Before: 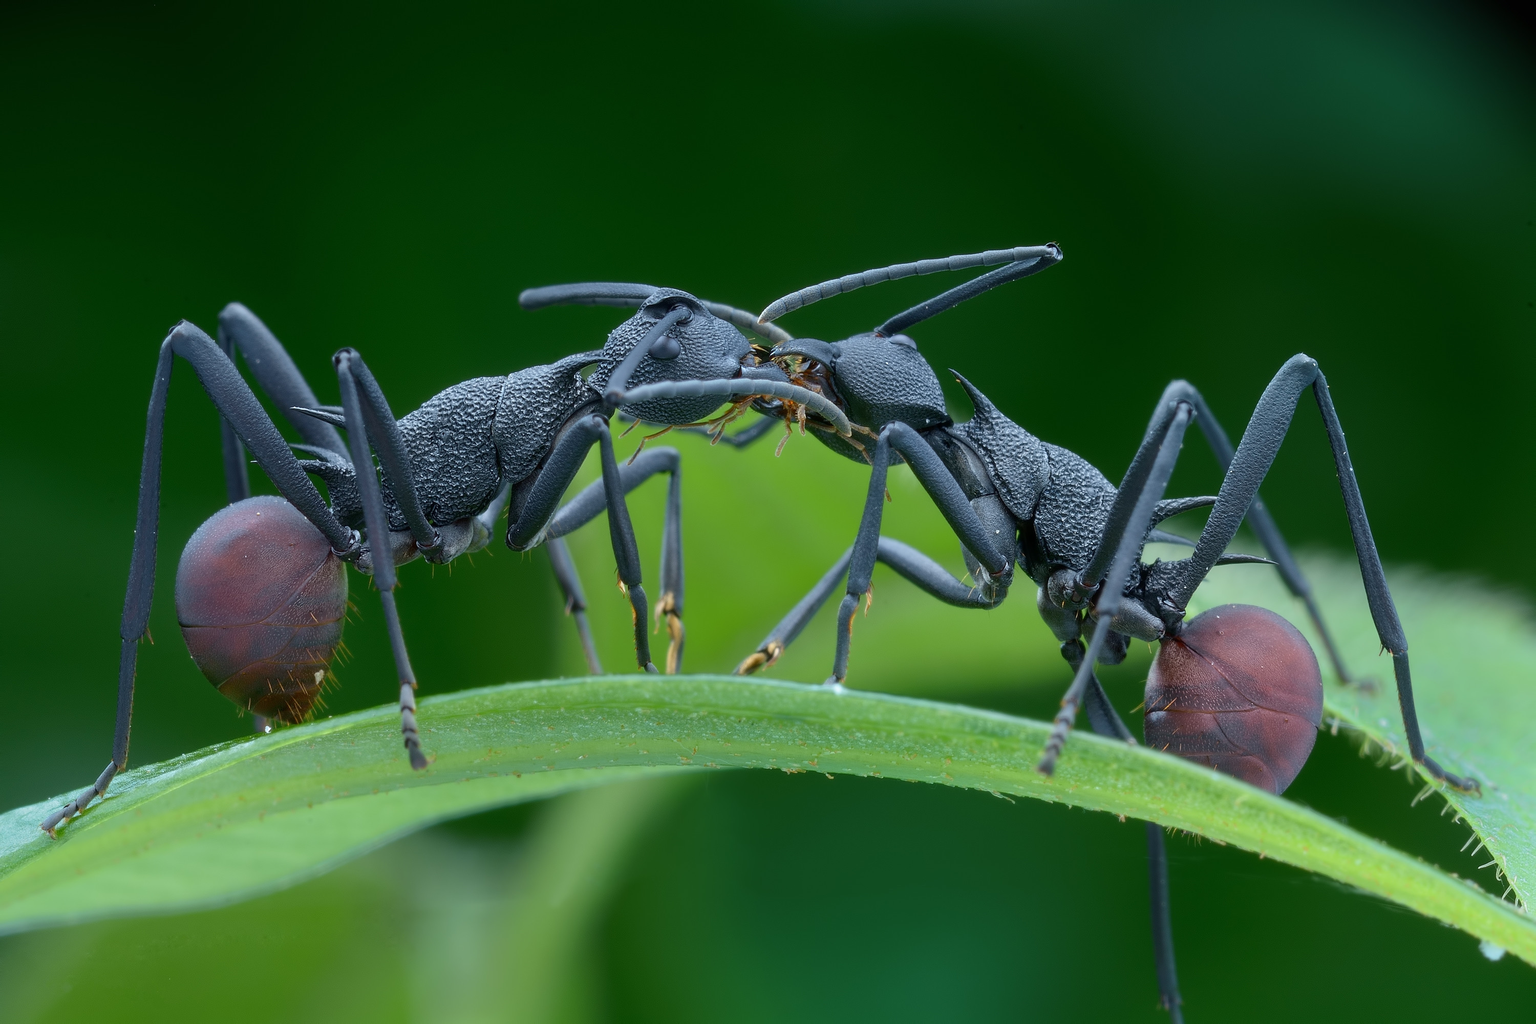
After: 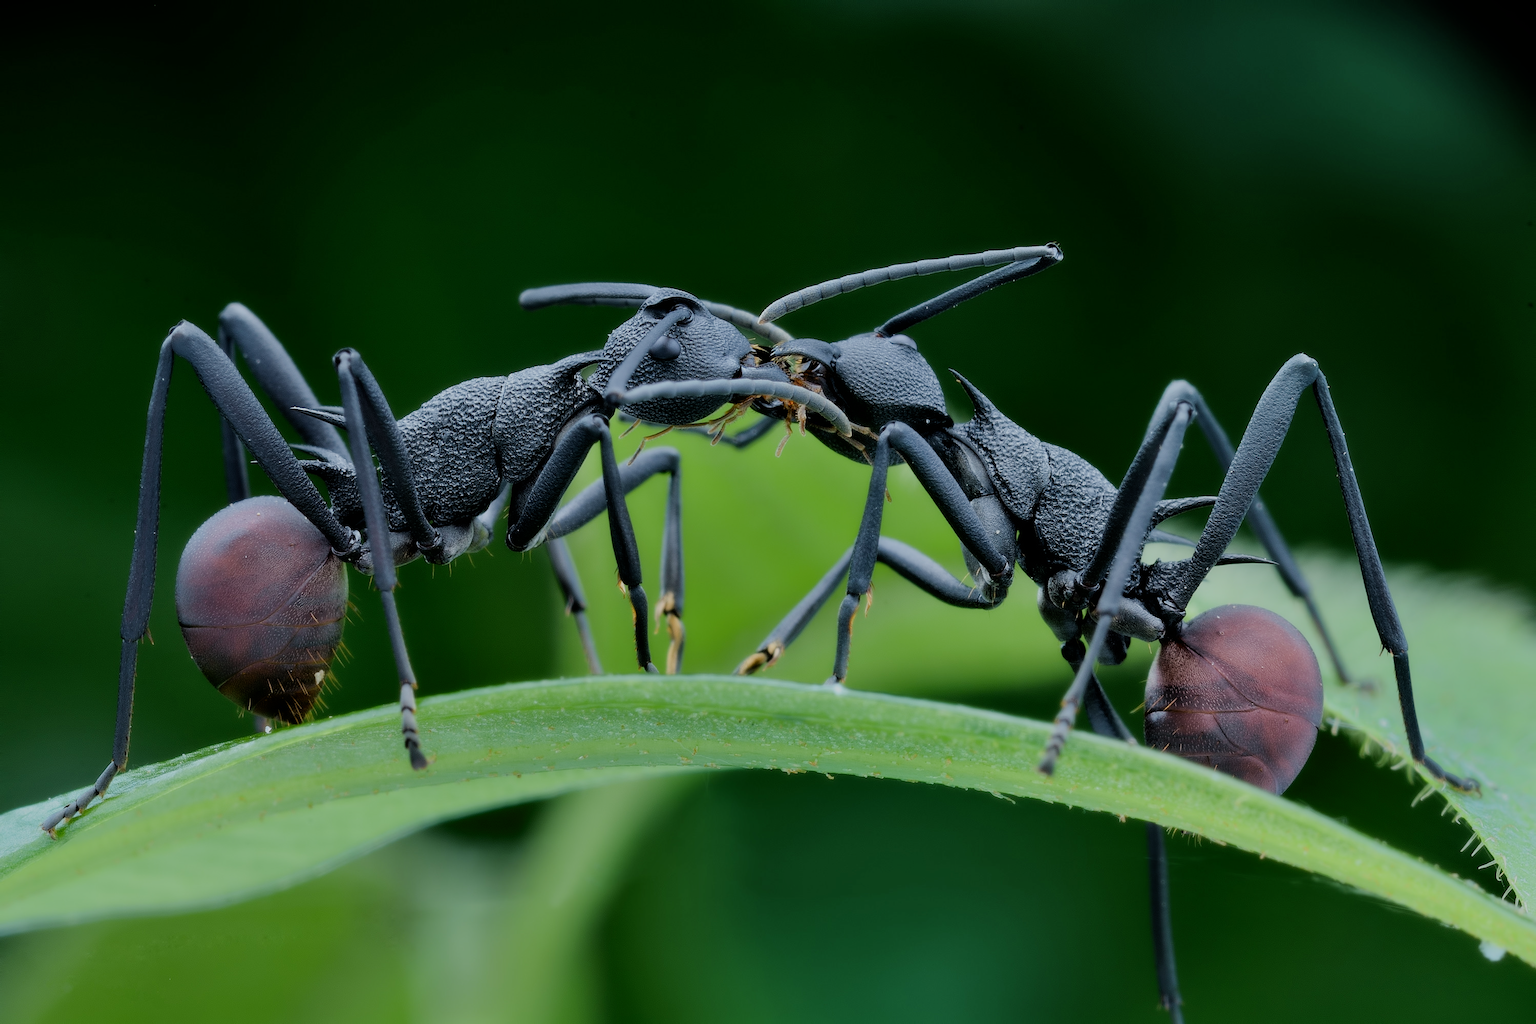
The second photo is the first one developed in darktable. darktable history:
filmic rgb: black relative exposure -6.11 EV, white relative exposure 6.96 EV, hardness 2.25
contrast equalizer: y [[0.514, 0.573, 0.581, 0.508, 0.5, 0.5], [0.5 ×6], [0.5 ×6], [0 ×6], [0 ×6]]
